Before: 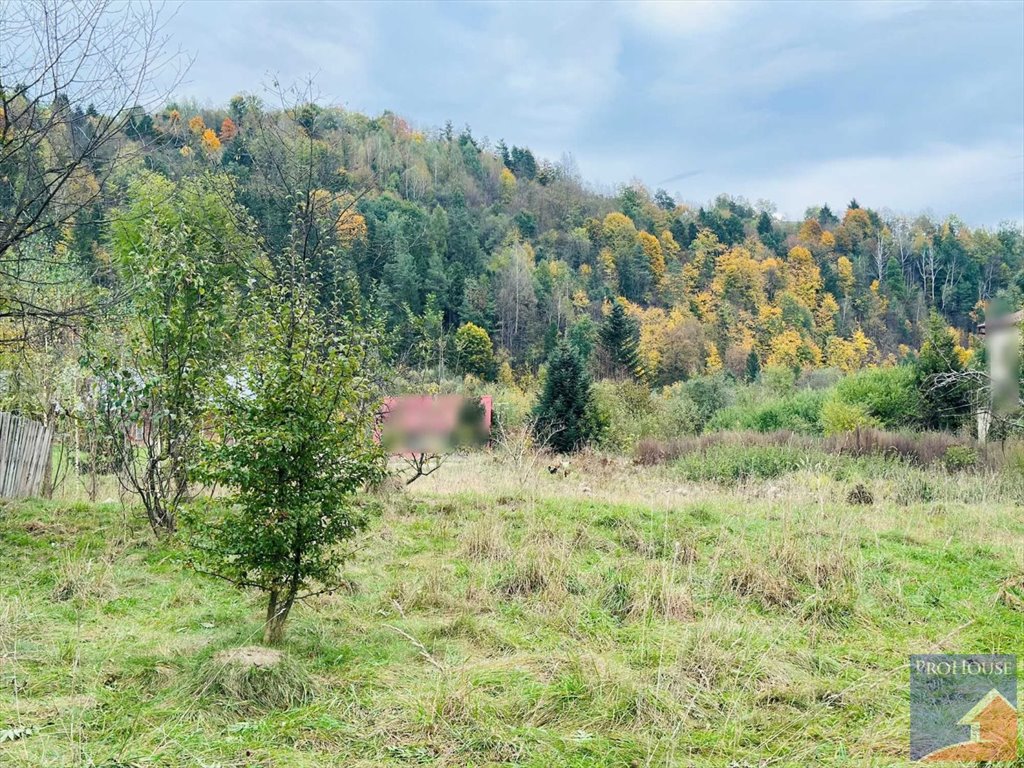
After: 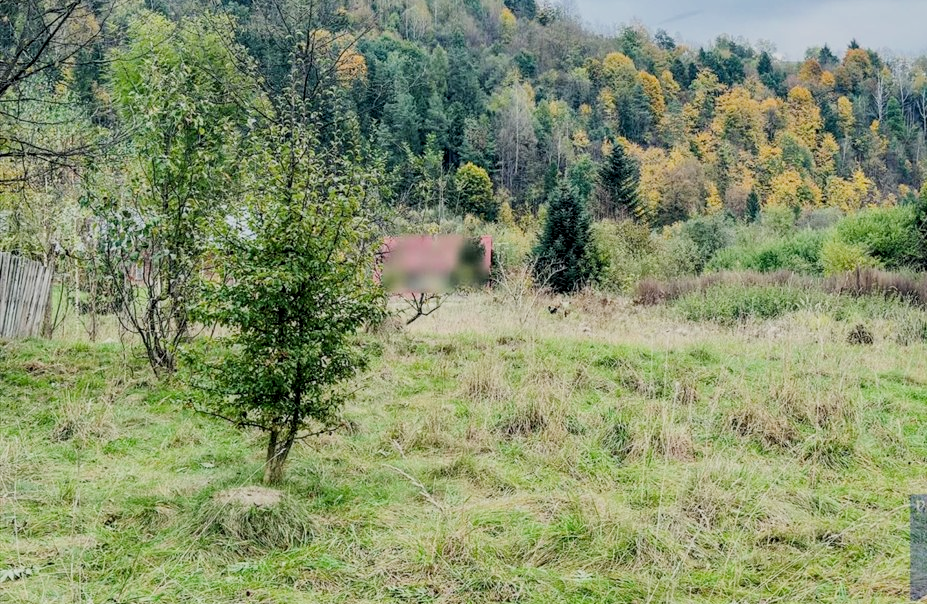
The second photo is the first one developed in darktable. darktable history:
filmic rgb: black relative exposure -7.65 EV, white relative exposure 4.56 EV, hardness 3.61
local contrast: detail 130%
crop: top 20.916%, right 9.437%, bottom 0.316%
